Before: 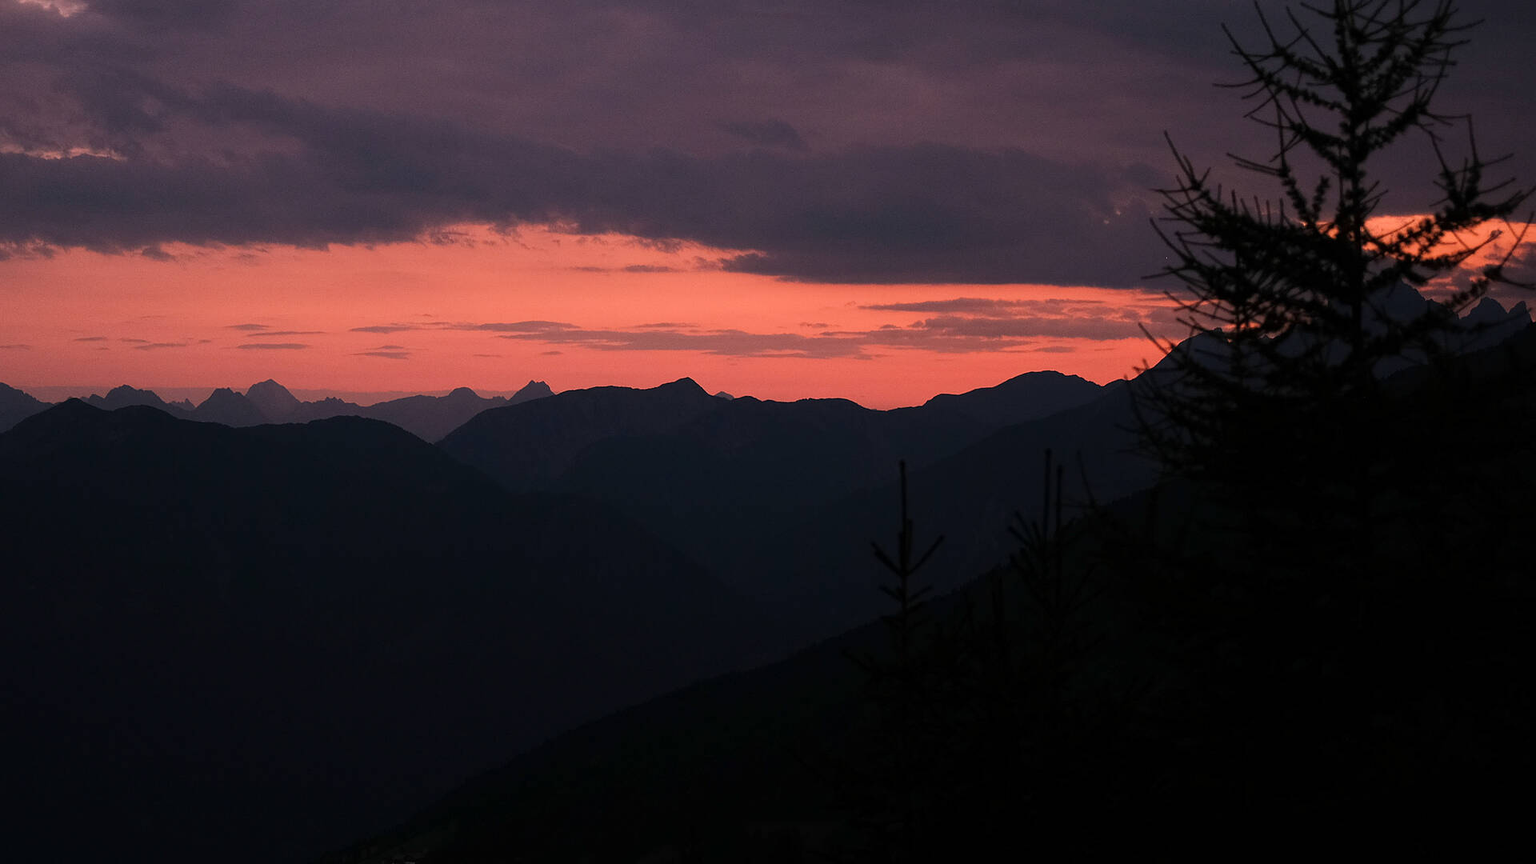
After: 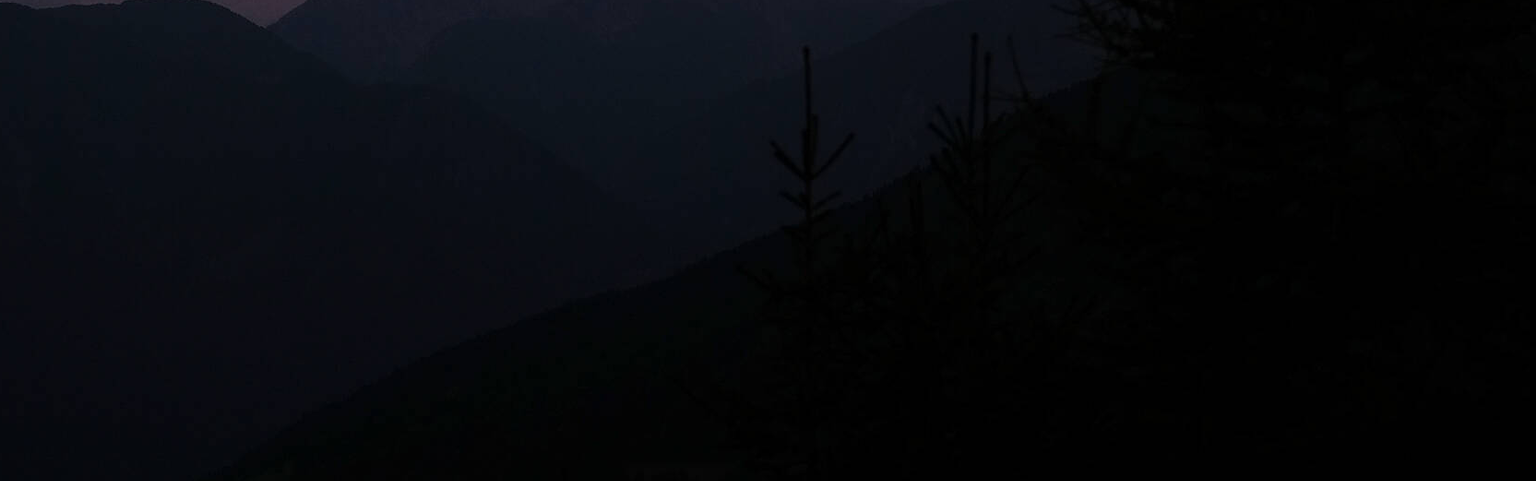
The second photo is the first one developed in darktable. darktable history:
crop and rotate: left 13.269%, top 48.681%, bottom 2.922%
